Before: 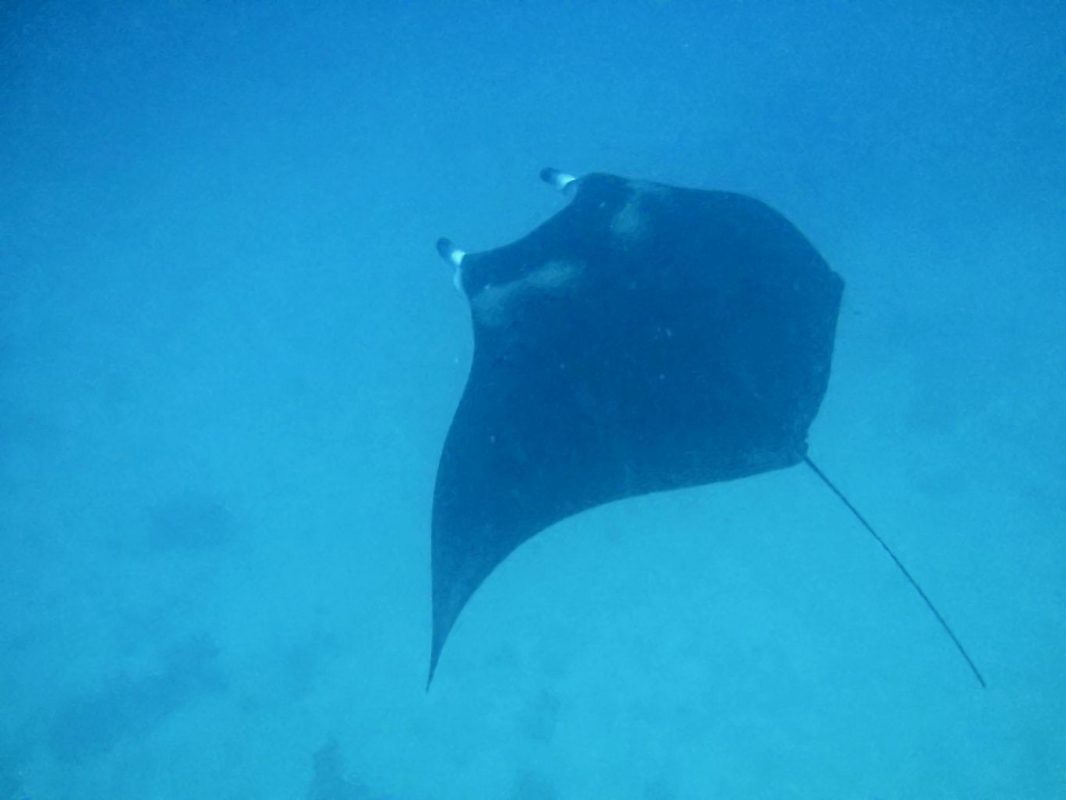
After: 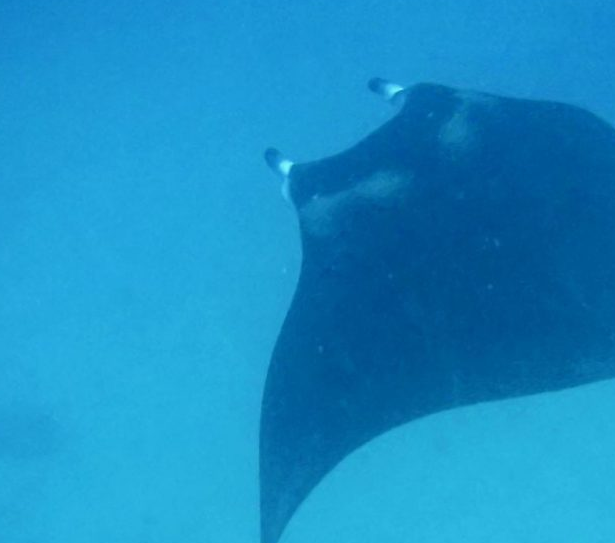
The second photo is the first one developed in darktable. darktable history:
crop: left 16.187%, top 11.362%, right 26.084%, bottom 20.645%
